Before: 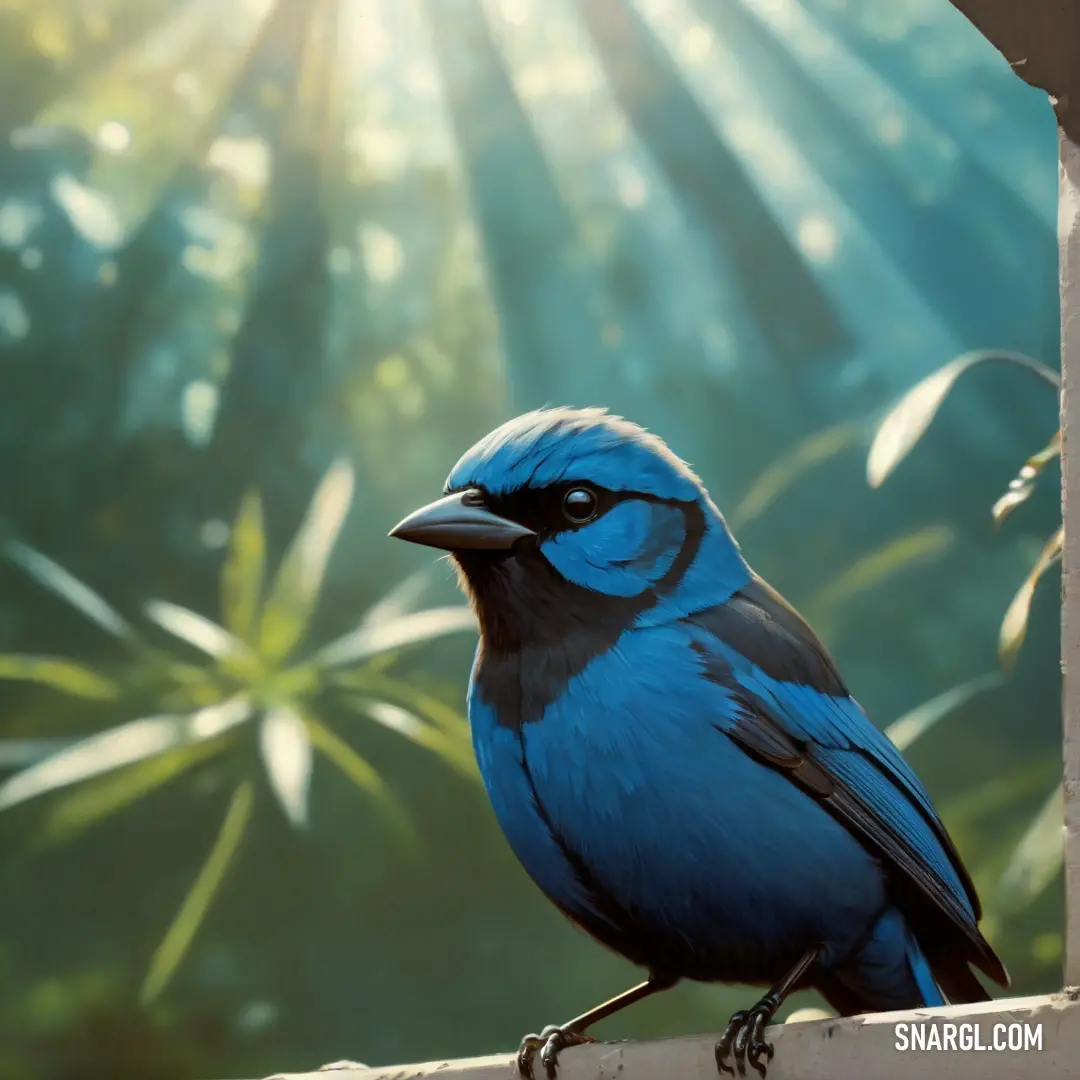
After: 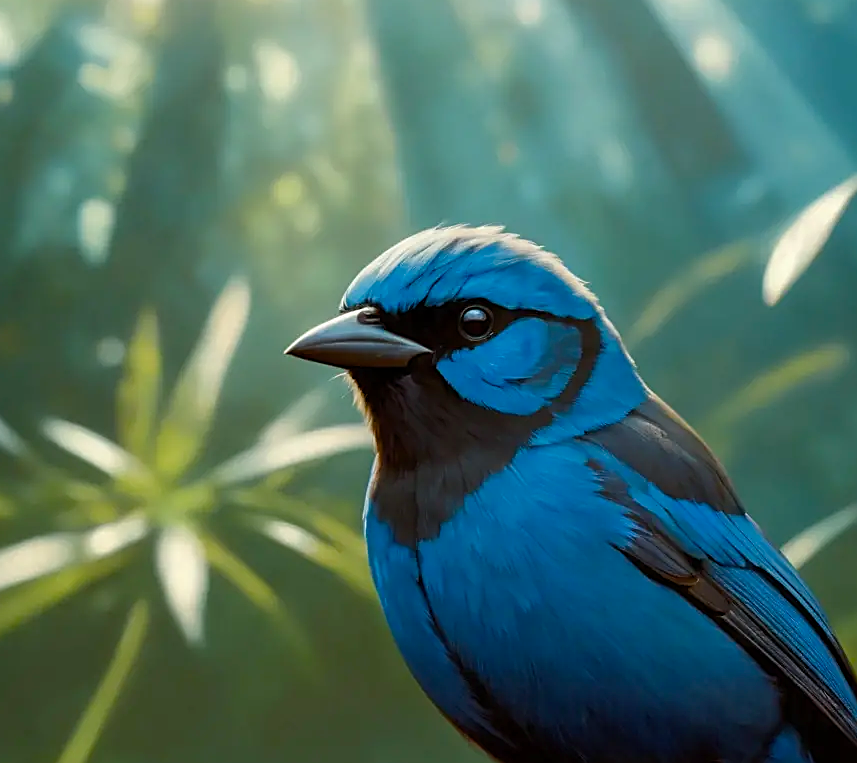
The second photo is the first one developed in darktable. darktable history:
sharpen: on, module defaults
color balance rgb: perceptual saturation grading › global saturation 20%, perceptual saturation grading › highlights -25%, perceptual saturation grading › shadows 25%
crop: left 9.712%, top 16.928%, right 10.845%, bottom 12.332%
